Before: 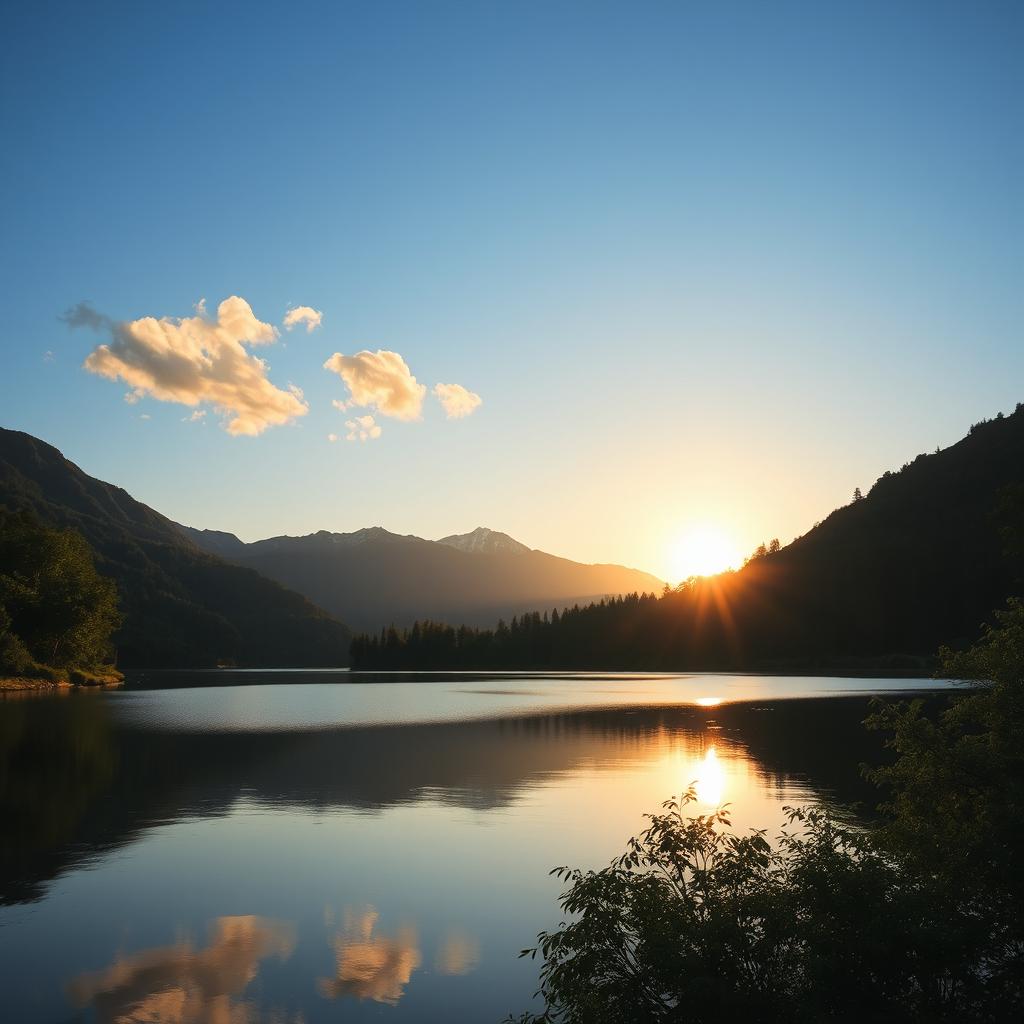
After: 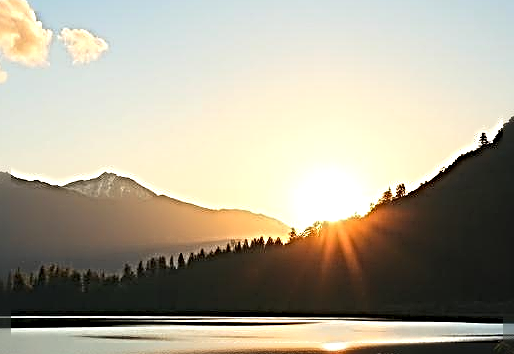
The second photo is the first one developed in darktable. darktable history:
exposure: exposure 0.191 EV, compensate highlight preservation false
sharpen: radius 4.001, amount 2
tone equalizer: on, module defaults
crop: left 36.607%, top 34.735%, right 13.146%, bottom 30.611%
